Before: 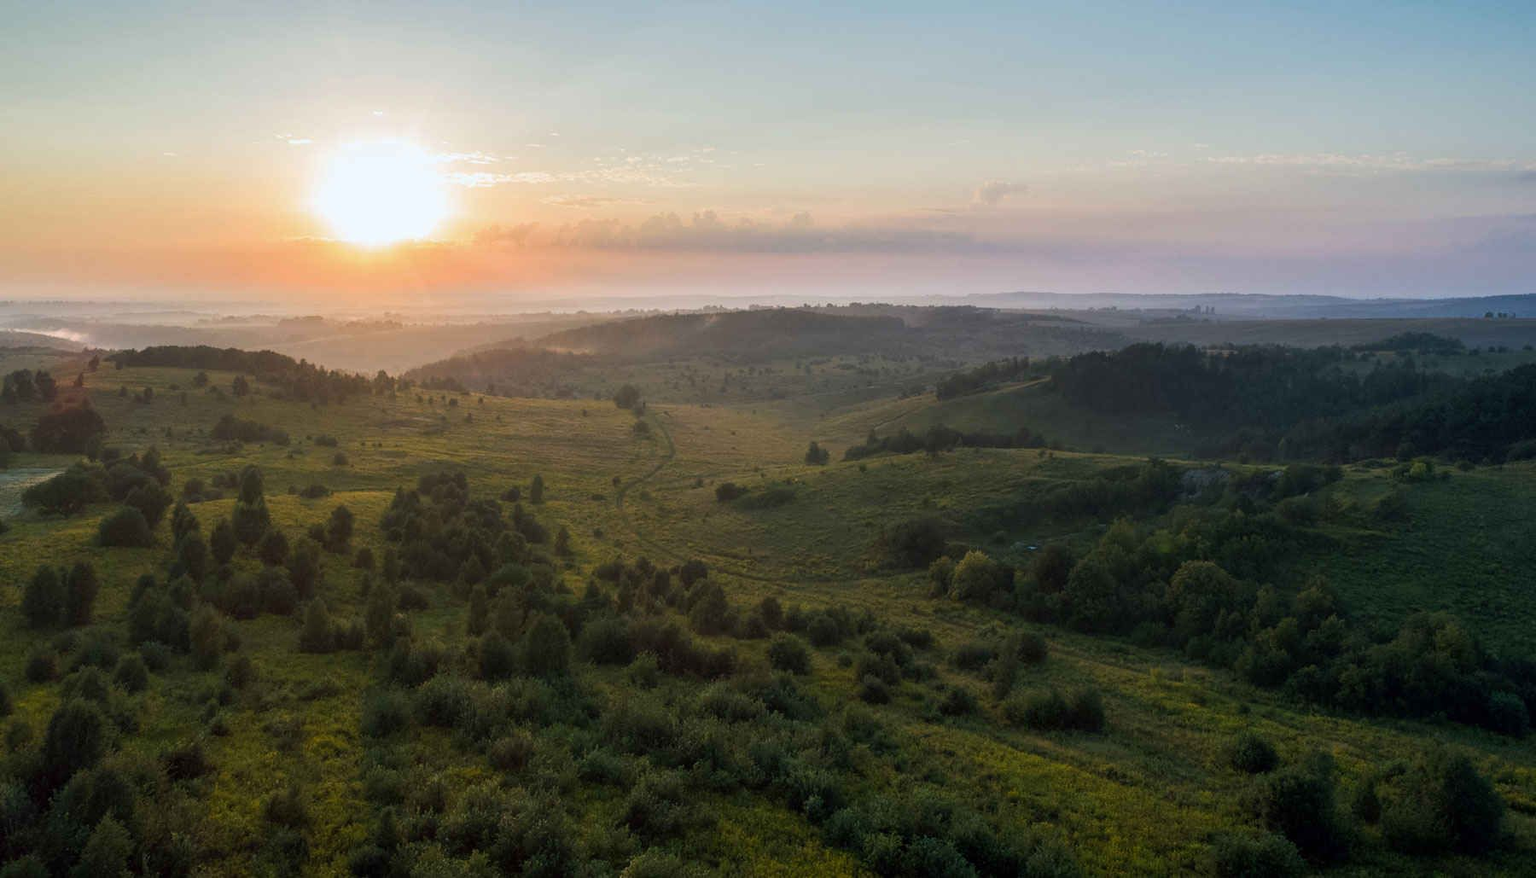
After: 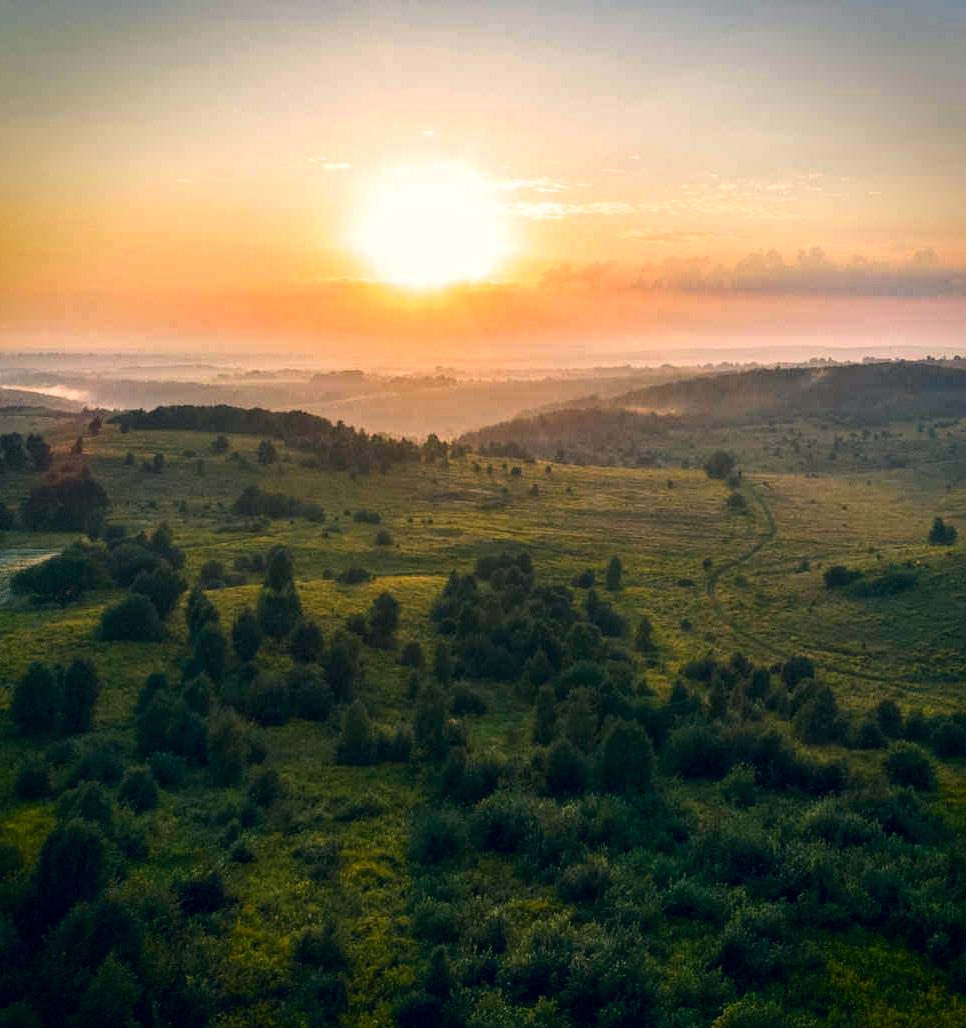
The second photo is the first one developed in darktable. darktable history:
vignetting: saturation 0.384, dithering 8-bit output
contrast brightness saturation: contrast 0.156, saturation 0.314
color correction: highlights a* 10.33, highlights b* 14.45, shadows a* -10.27, shadows b* -15.08
crop: left 0.844%, right 45.459%, bottom 0.079%
local contrast: detail 139%
